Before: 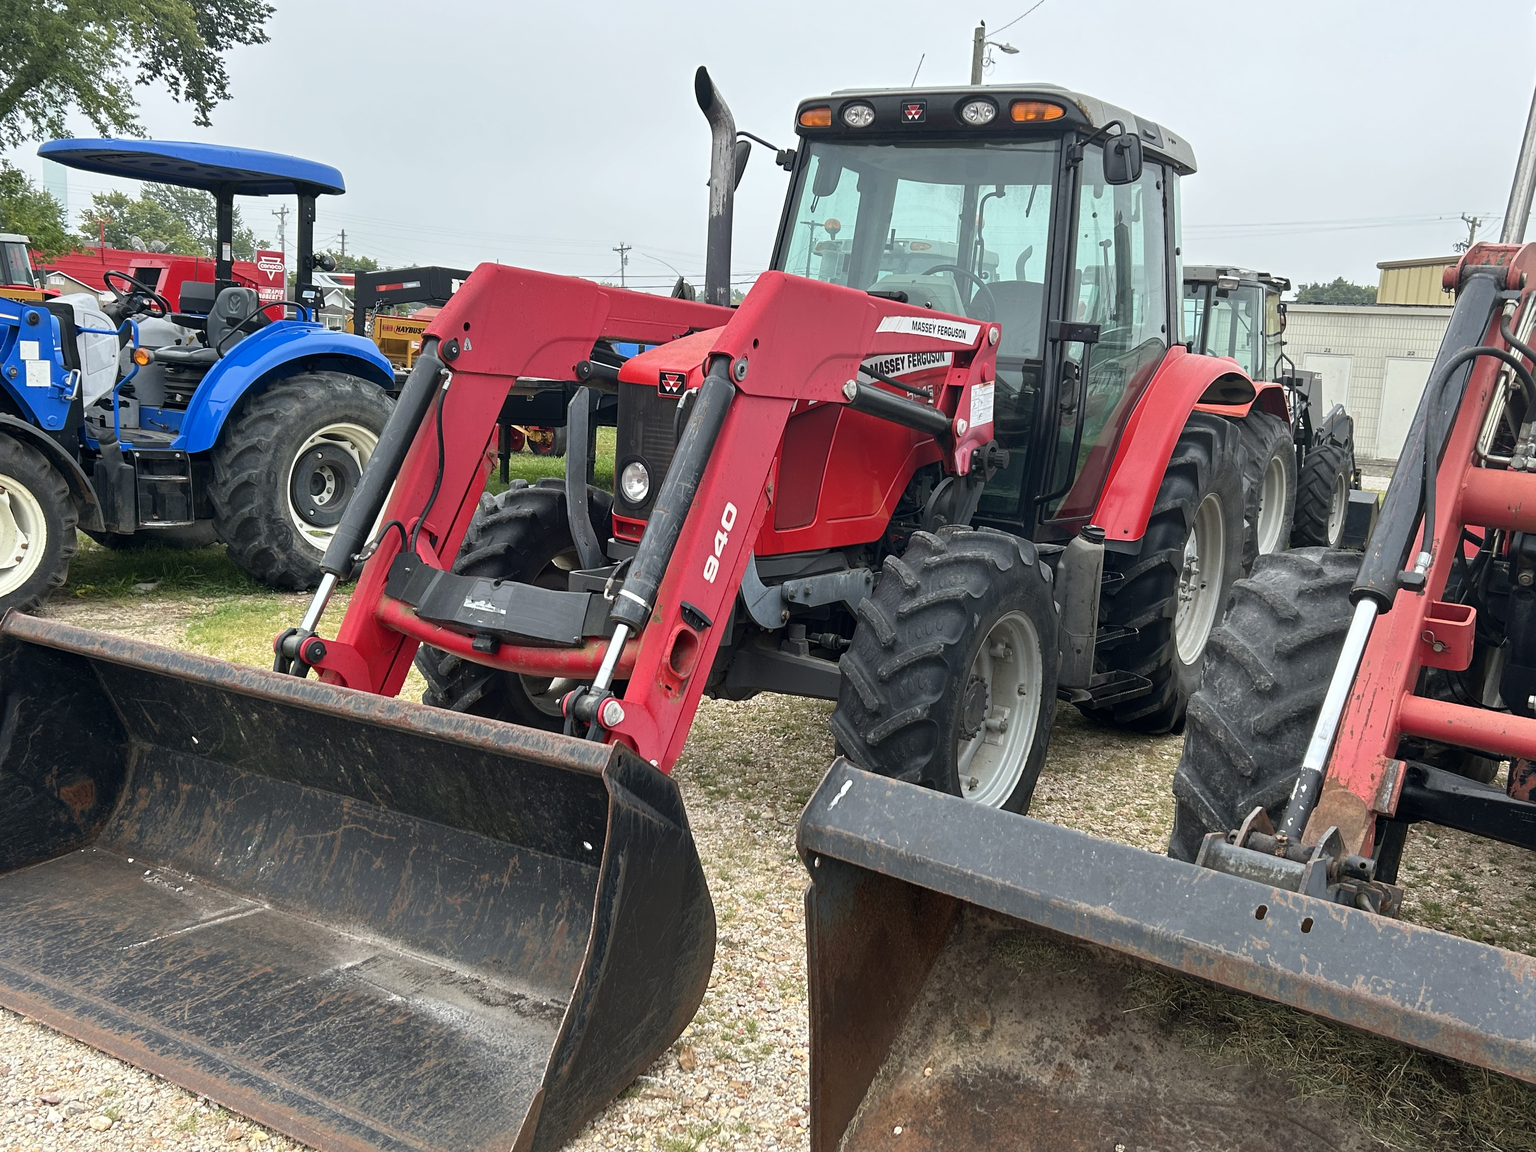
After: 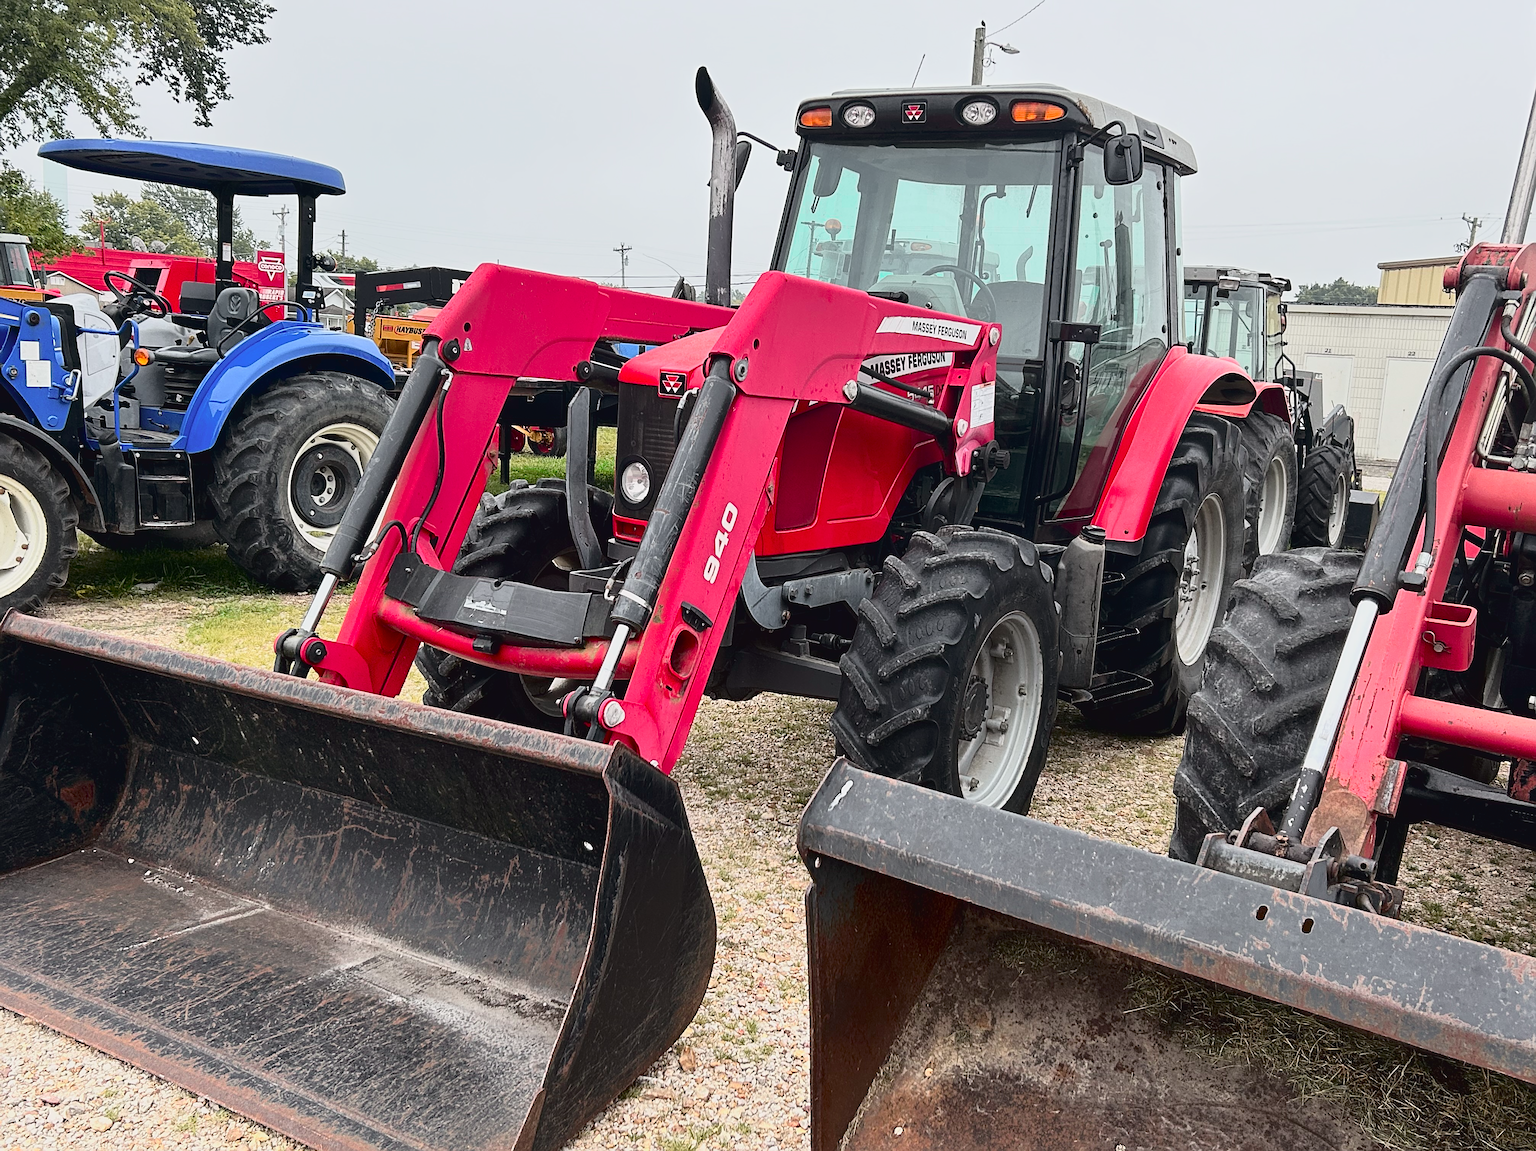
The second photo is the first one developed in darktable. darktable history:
tone curve: curves: ch0 [(0, 0.032) (0.094, 0.08) (0.265, 0.208) (0.41, 0.417) (0.498, 0.496) (0.638, 0.673) (0.819, 0.841) (0.96, 0.899)]; ch1 [(0, 0) (0.161, 0.092) (0.37, 0.302) (0.417, 0.434) (0.495, 0.504) (0.576, 0.589) (0.725, 0.765) (1, 1)]; ch2 [(0, 0) (0.352, 0.403) (0.45, 0.469) (0.521, 0.515) (0.59, 0.579) (1, 1)], color space Lab, independent channels, preserve colors none
exposure: black level correction 0.007, exposure 0.157 EV, compensate highlight preservation false
sharpen: radius 2.765
